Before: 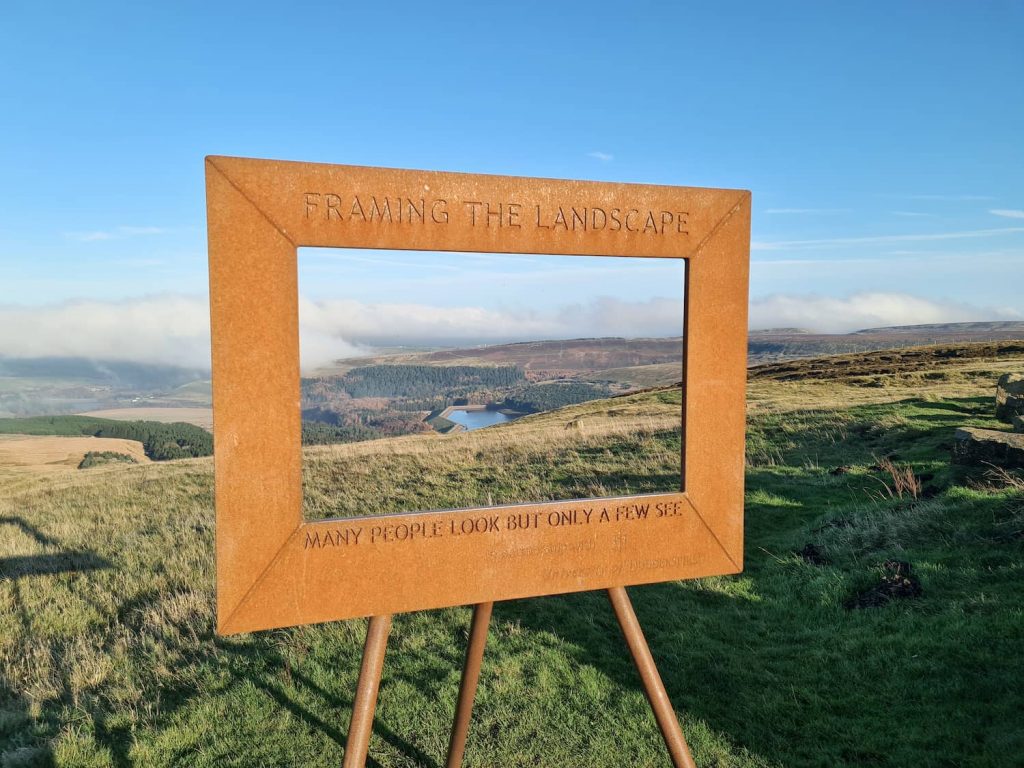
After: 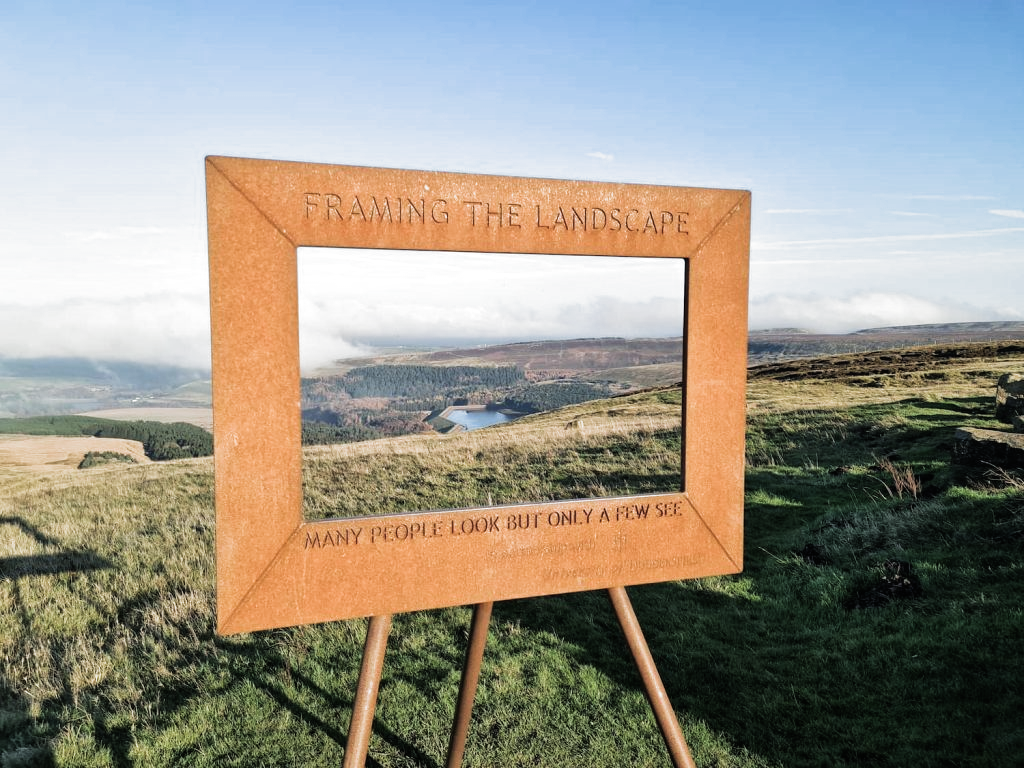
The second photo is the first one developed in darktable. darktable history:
filmic rgb: black relative exposure -8.2 EV, white relative exposure 2.2 EV, threshold 3 EV, hardness 7.11, latitude 75%, contrast 1.325, highlights saturation mix -2%, shadows ↔ highlights balance 30%, preserve chrominance RGB euclidean norm, color science v5 (2021), contrast in shadows safe, contrast in highlights safe, enable highlight reconstruction true
exposure: black level correction -0.008, exposure 0.067 EV, compensate highlight preservation false
